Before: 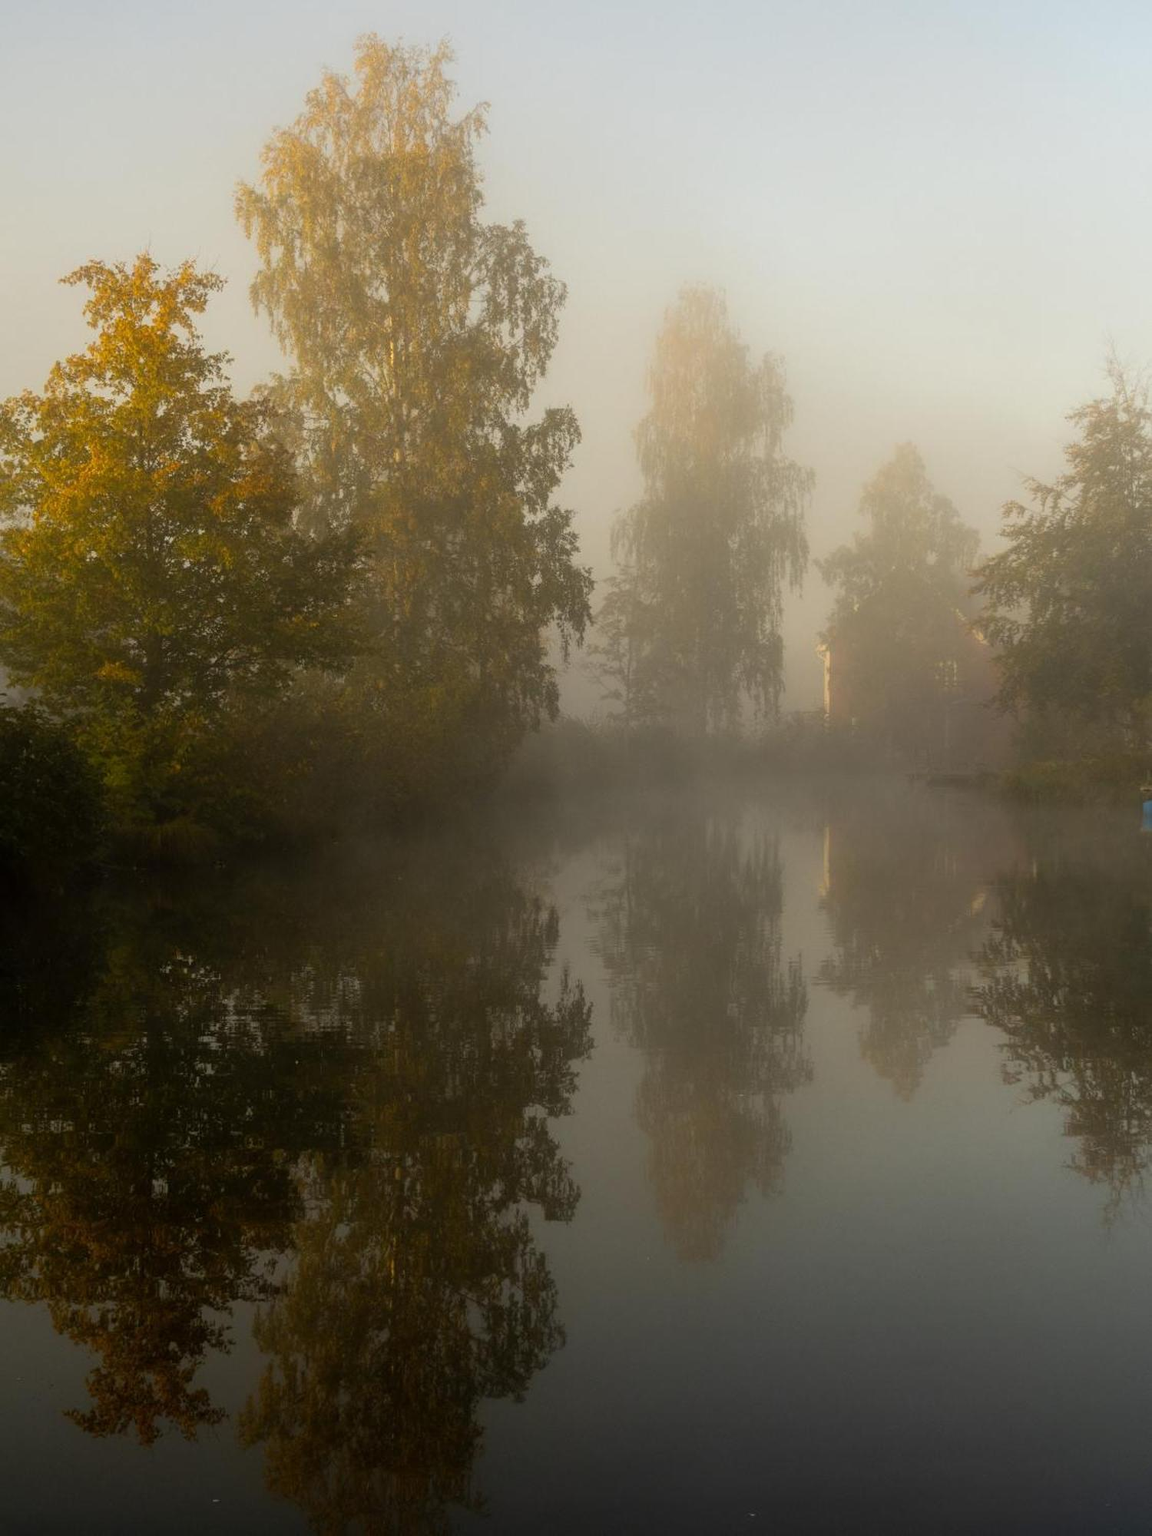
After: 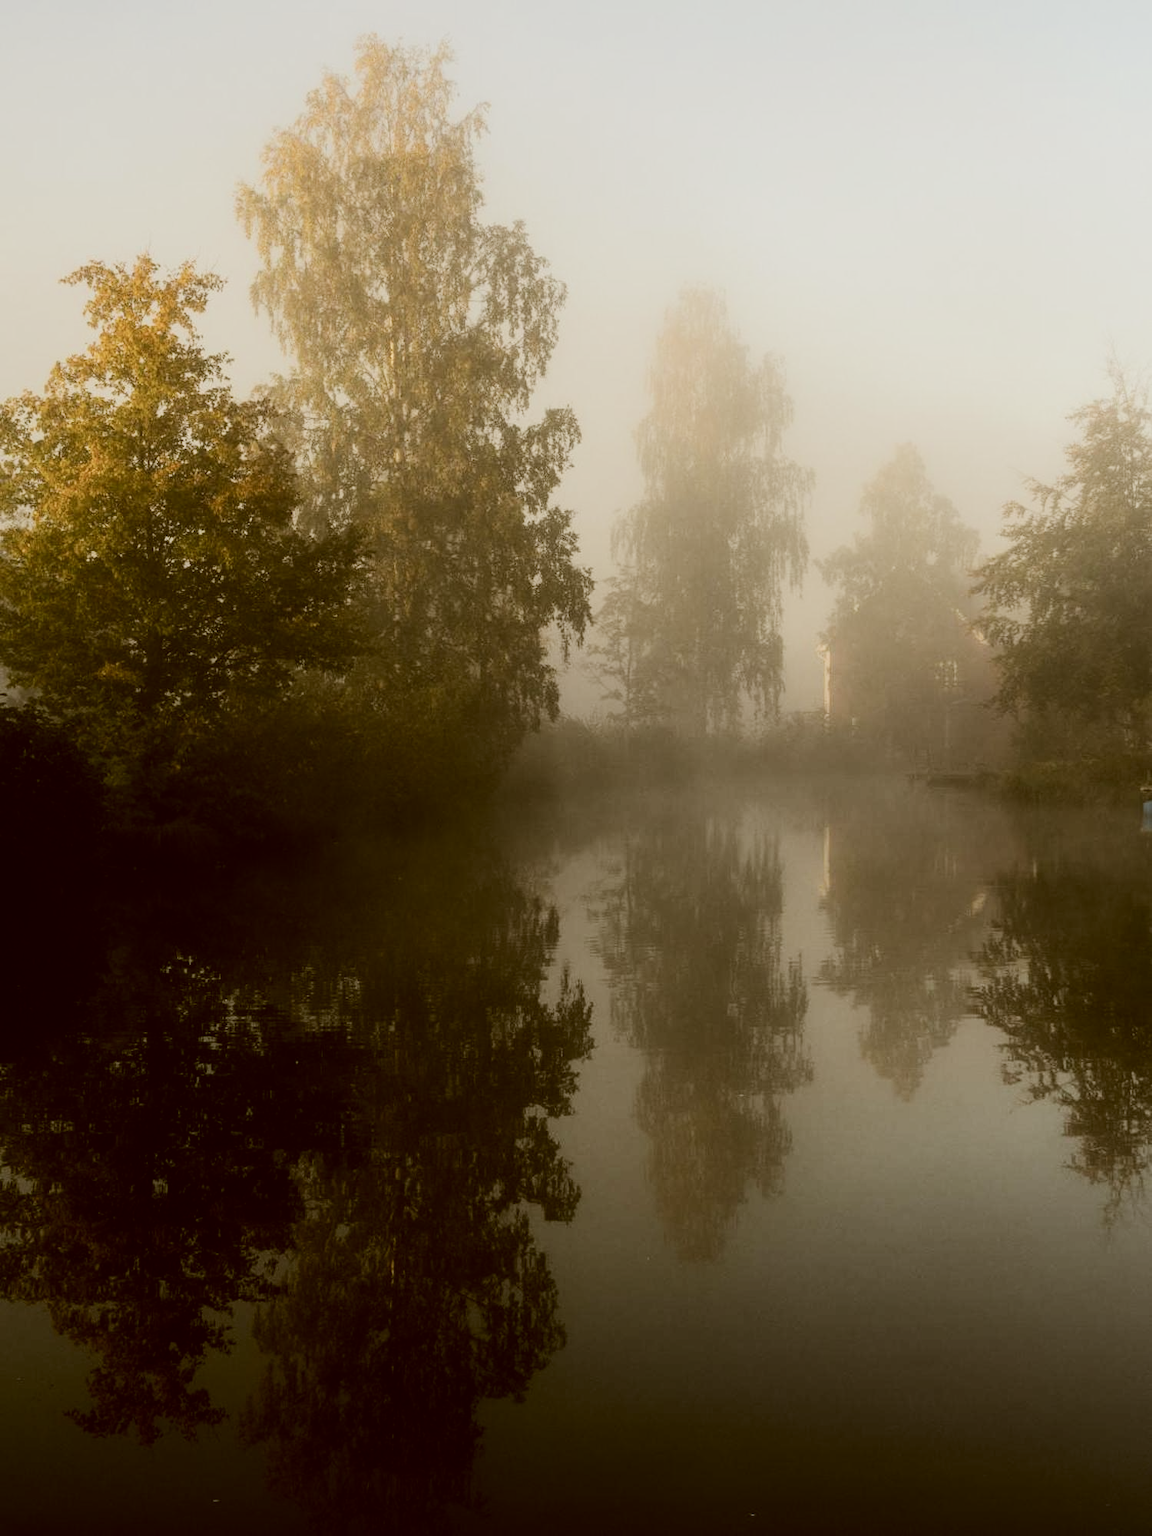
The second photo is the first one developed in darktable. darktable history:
tone equalizer: -8 EV -0.778 EV, -7 EV -0.67 EV, -6 EV -0.593 EV, -5 EV -0.388 EV, -3 EV 0.401 EV, -2 EV 0.6 EV, -1 EV 0.693 EV, +0 EV 0.766 EV, edges refinement/feathering 500, mask exposure compensation -1.57 EV, preserve details no
contrast brightness saturation: contrast 0.096, saturation -0.285
filmic rgb: black relative exposure -7.65 EV, white relative exposure 4.56 EV, hardness 3.61, iterations of high-quality reconstruction 0, contrast in shadows safe
color correction: highlights a* -0.346, highlights b* 0.168, shadows a* 4.26, shadows b* 20.38
